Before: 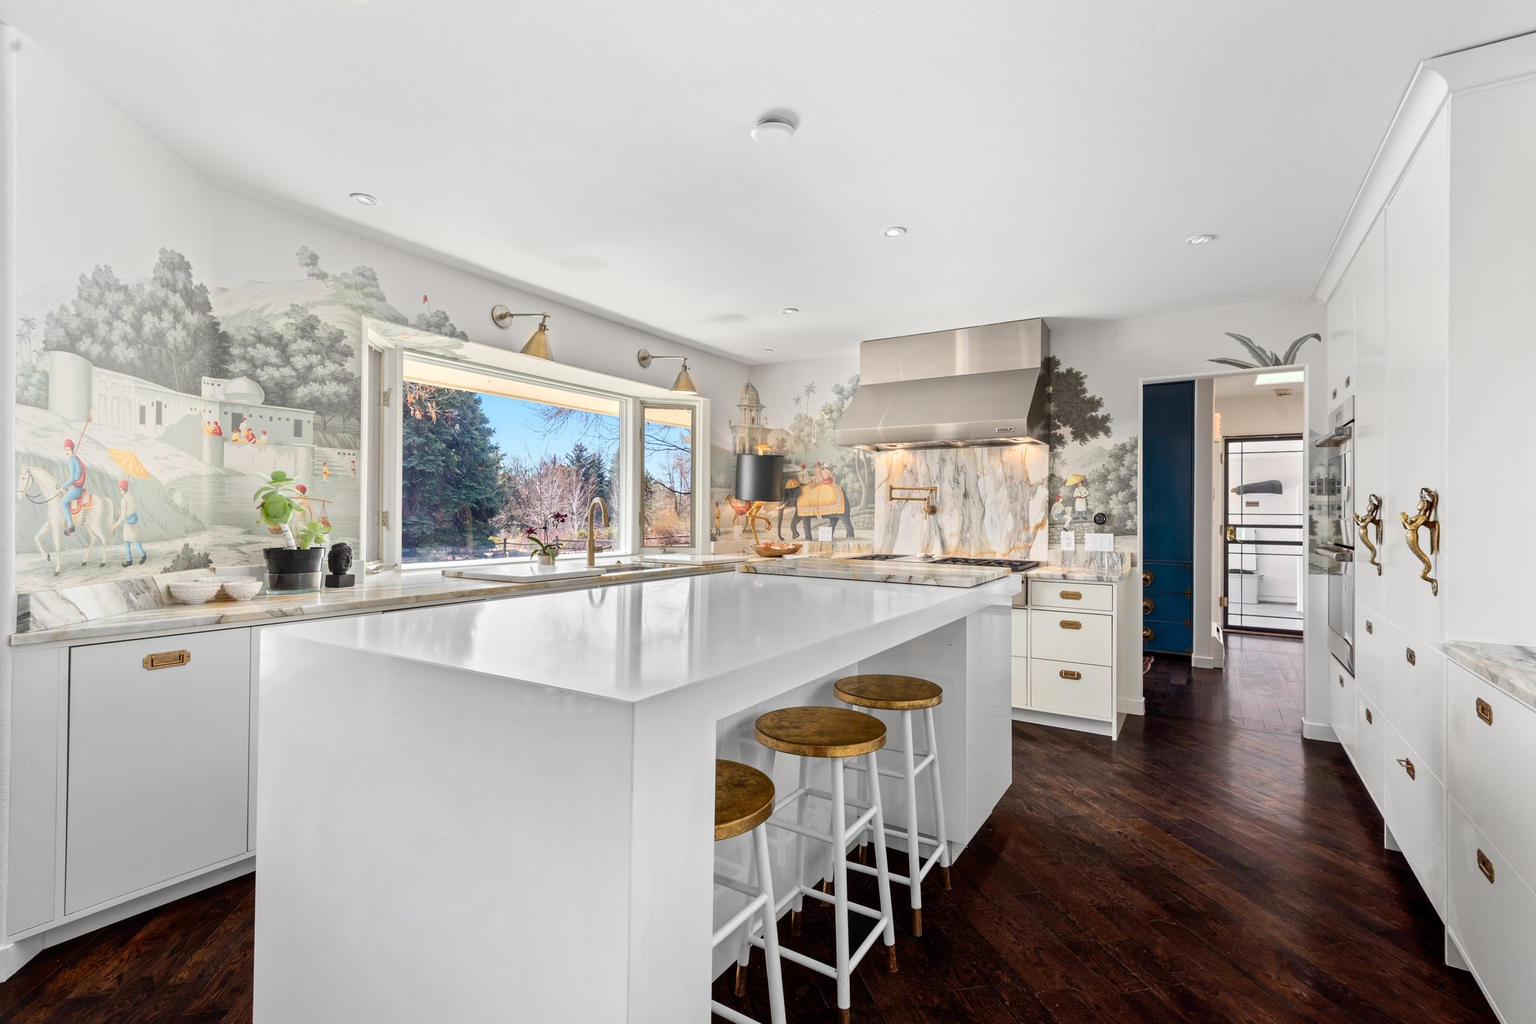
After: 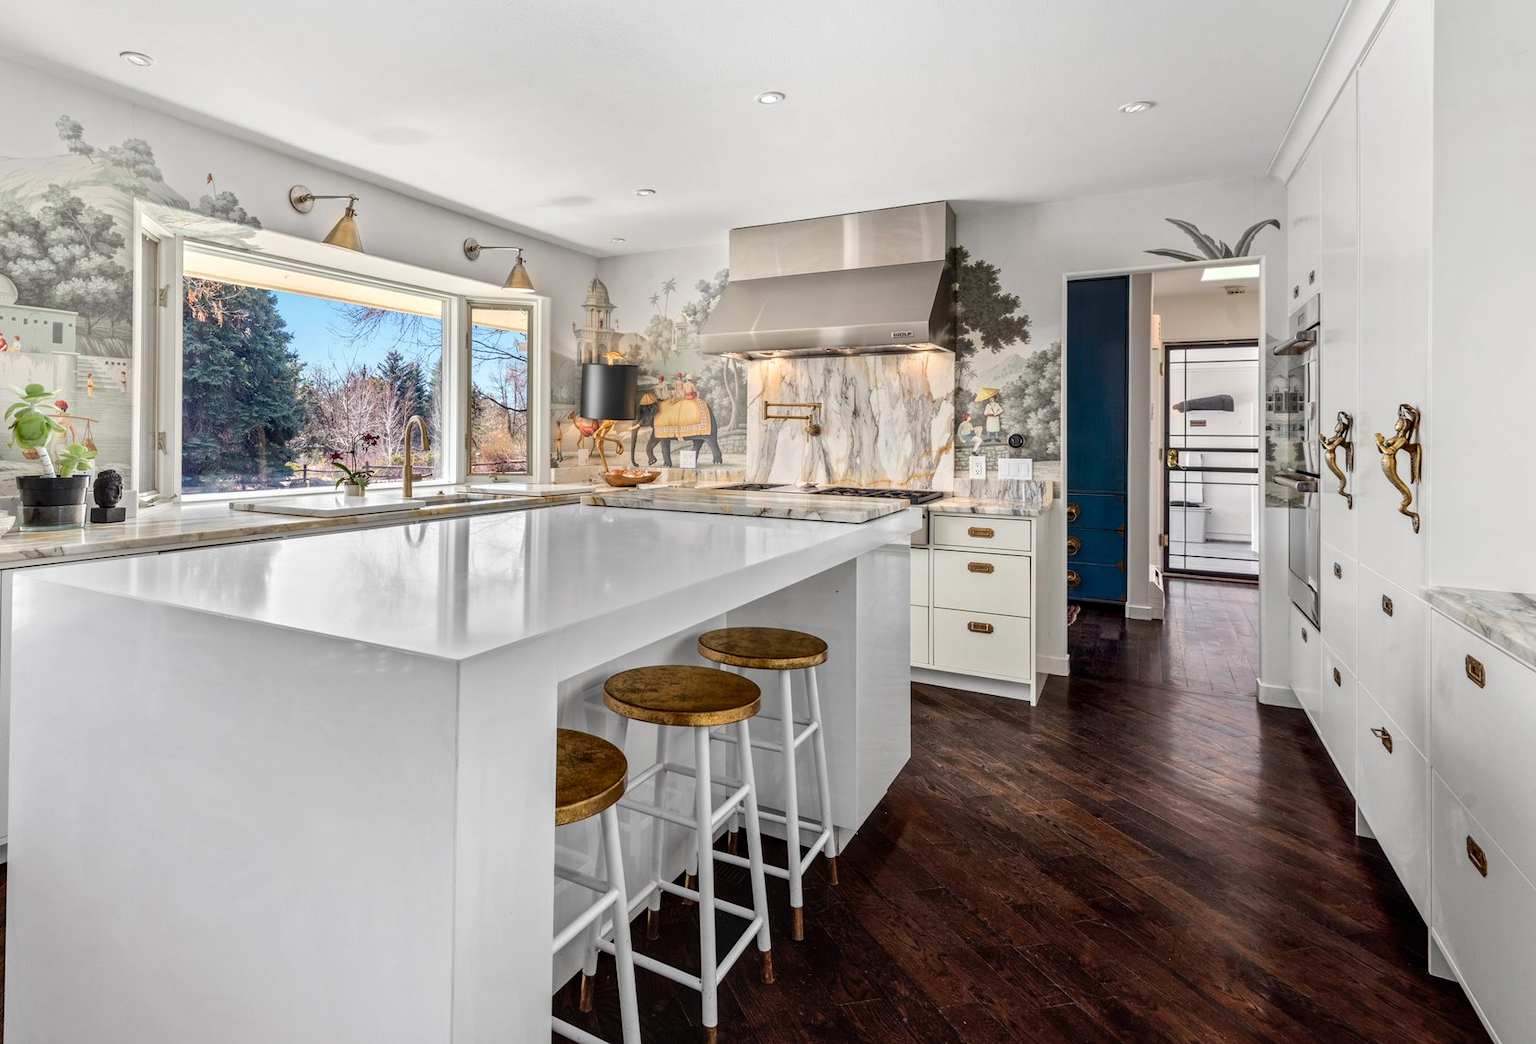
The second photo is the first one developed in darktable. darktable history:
local contrast: highlights 27%, detail 130%
crop: left 16.262%, top 14.664%
